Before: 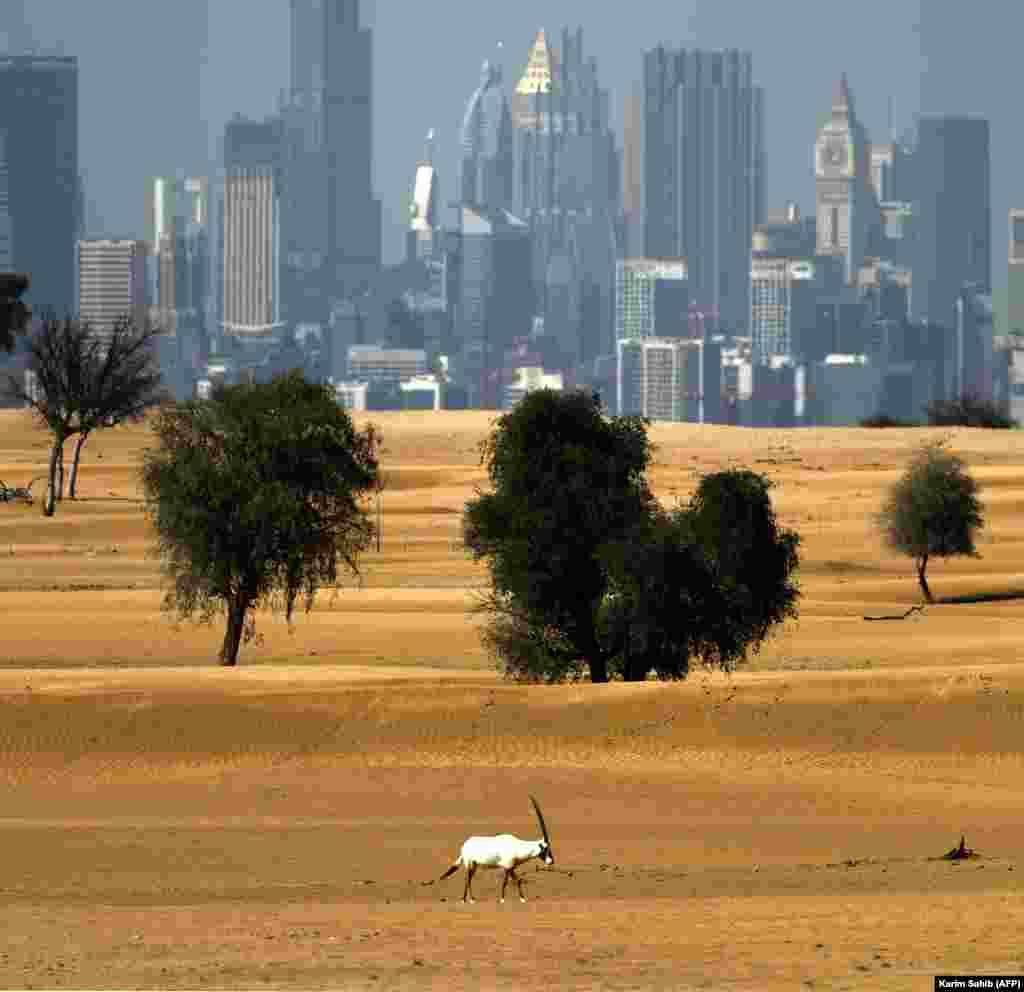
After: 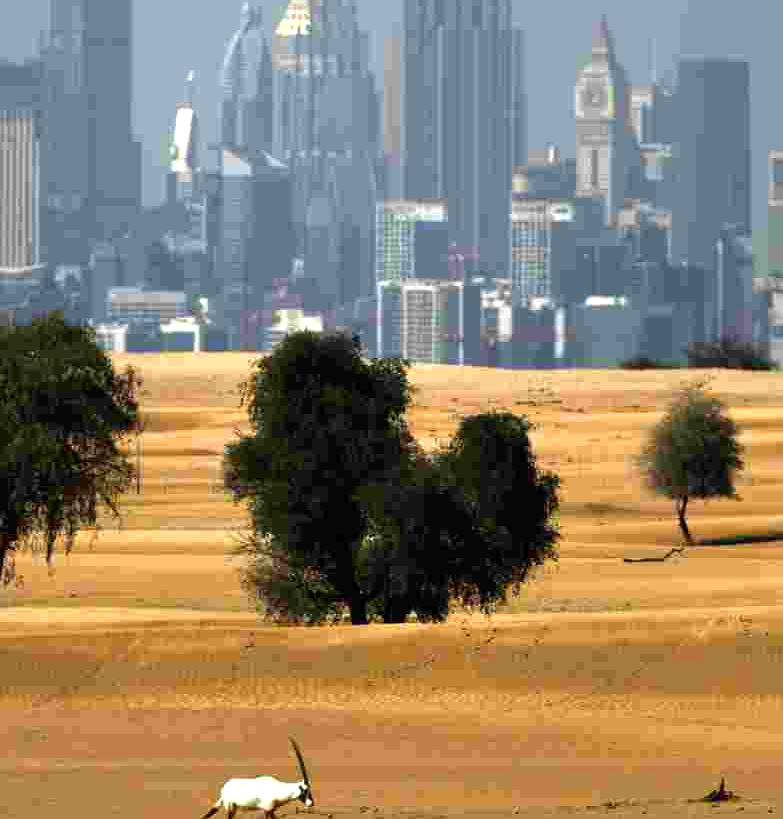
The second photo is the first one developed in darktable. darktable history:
exposure: exposure 0.295 EV, compensate highlight preservation false
crop: left 23.515%, top 5.903%, bottom 11.528%
